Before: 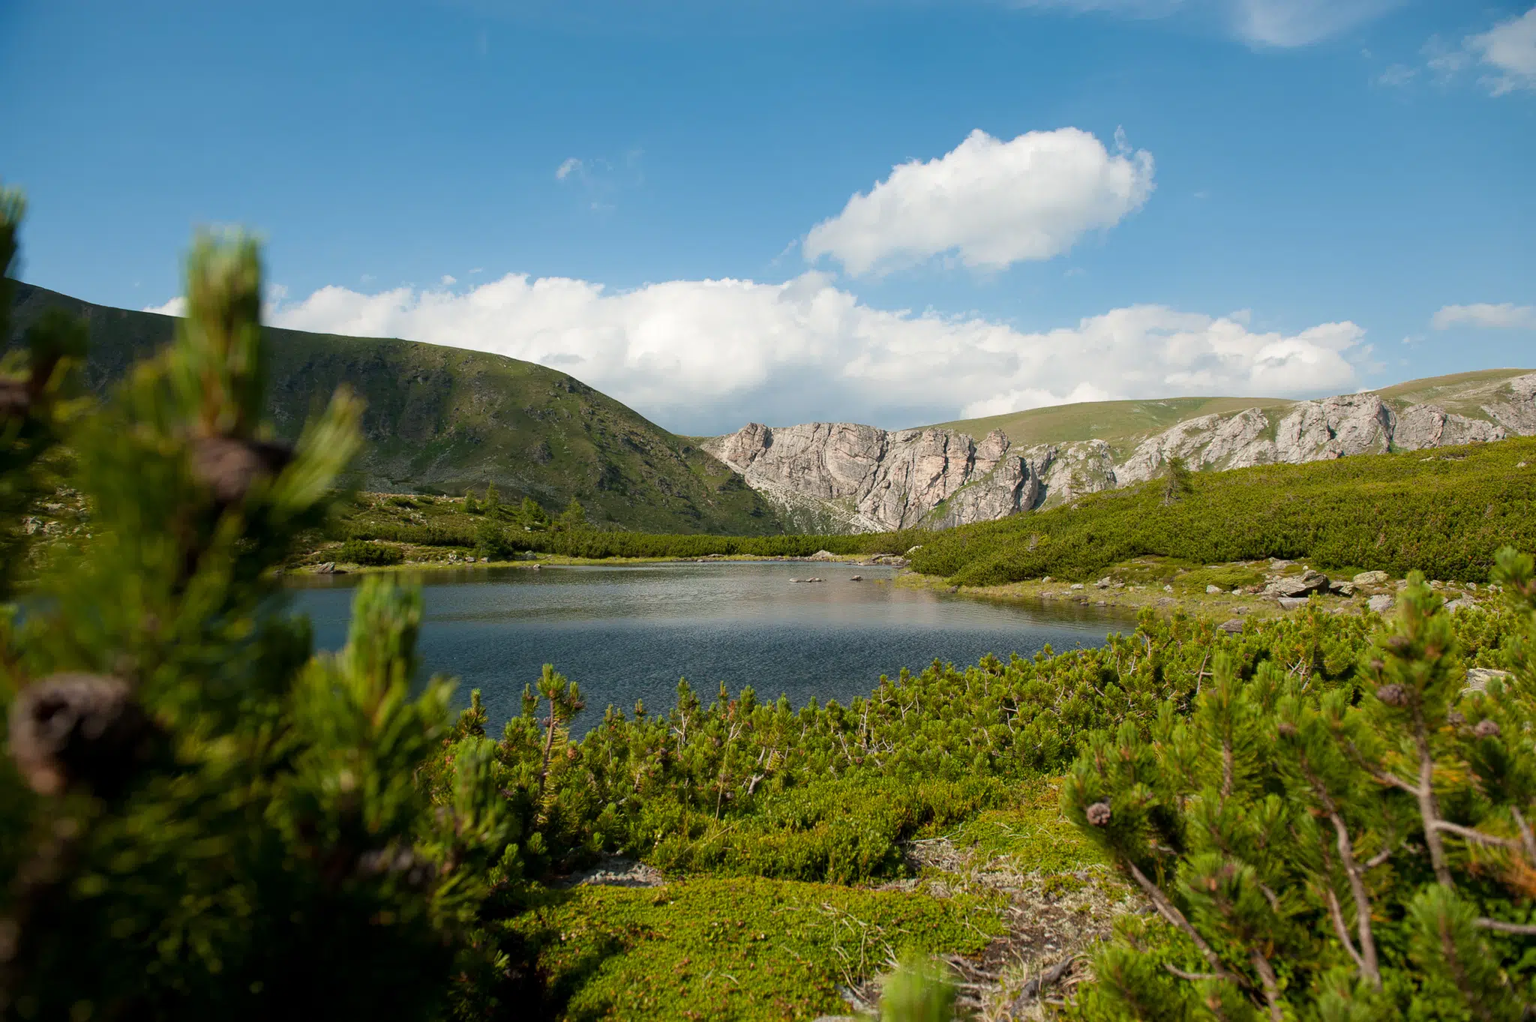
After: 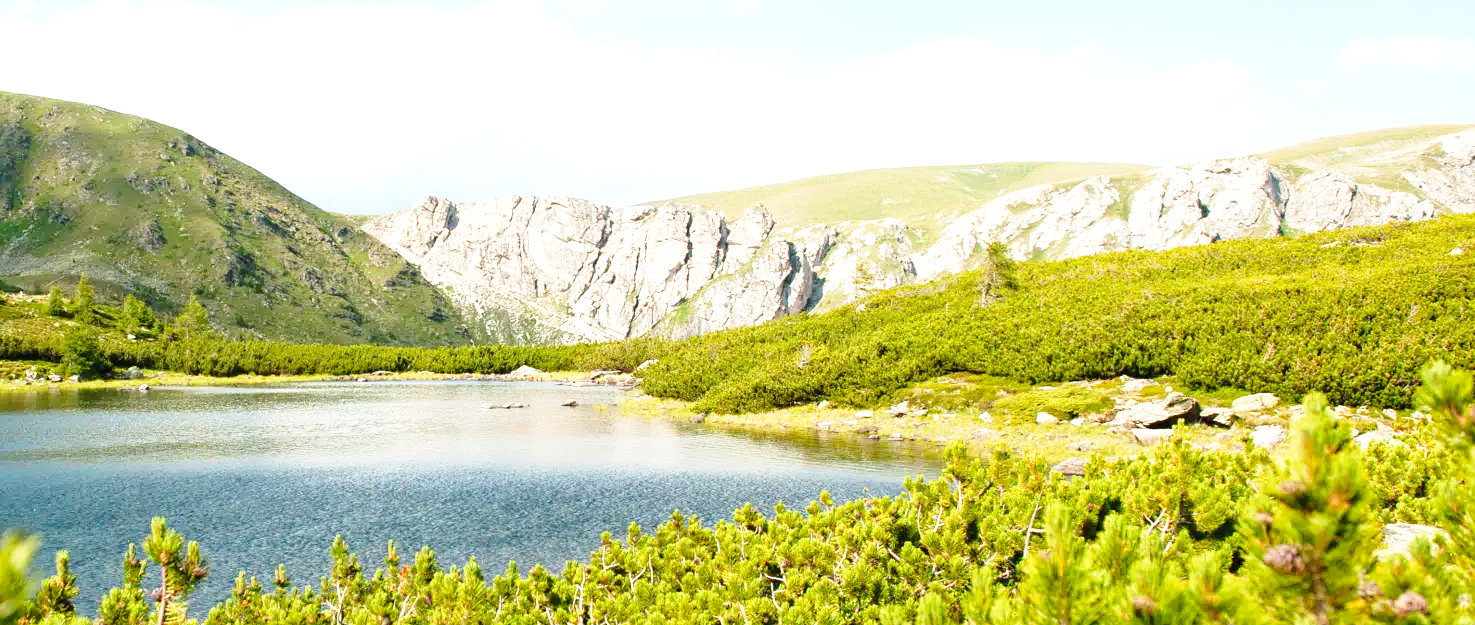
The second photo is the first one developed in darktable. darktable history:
base curve: curves: ch0 [(0, 0) (0.028, 0.03) (0.121, 0.232) (0.46, 0.748) (0.859, 0.968) (1, 1)], preserve colors none
exposure: black level correction 0, exposure 1.2 EV, compensate exposure bias true, compensate highlight preservation false
crop and rotate: left 27.938%, top 27.046%, bottom 27.046%
